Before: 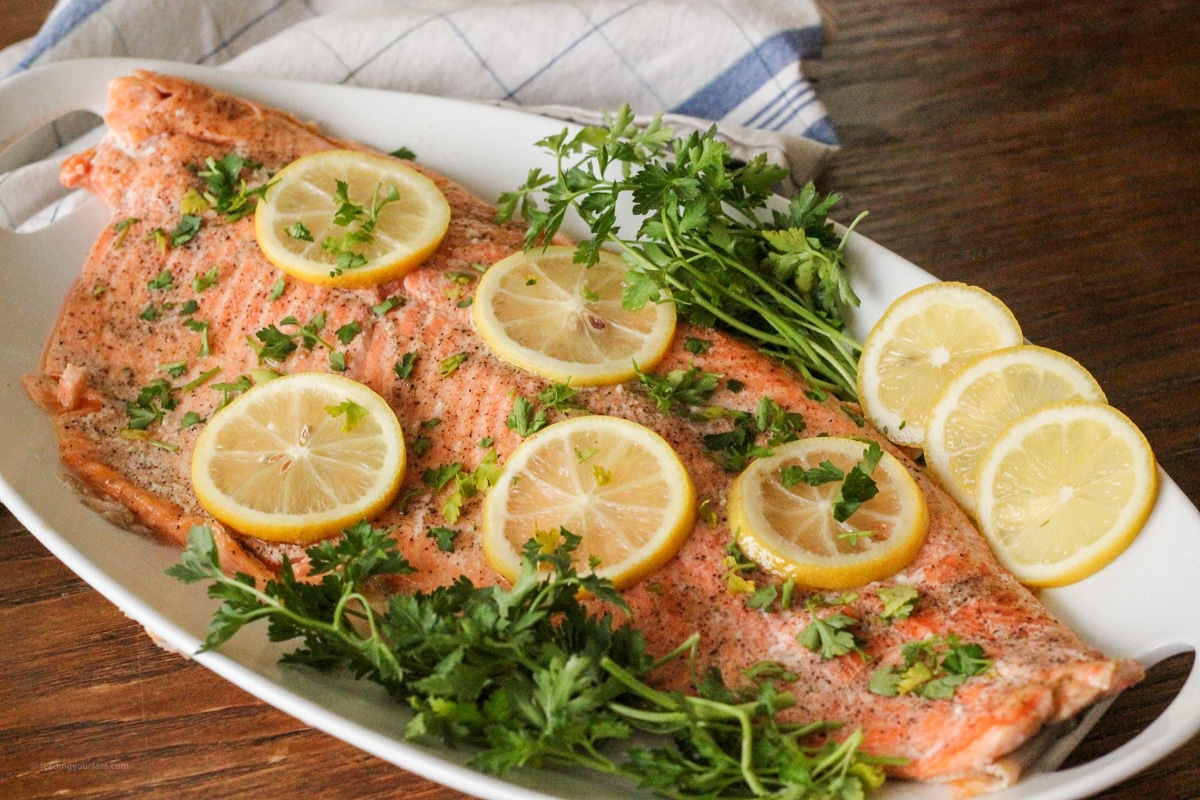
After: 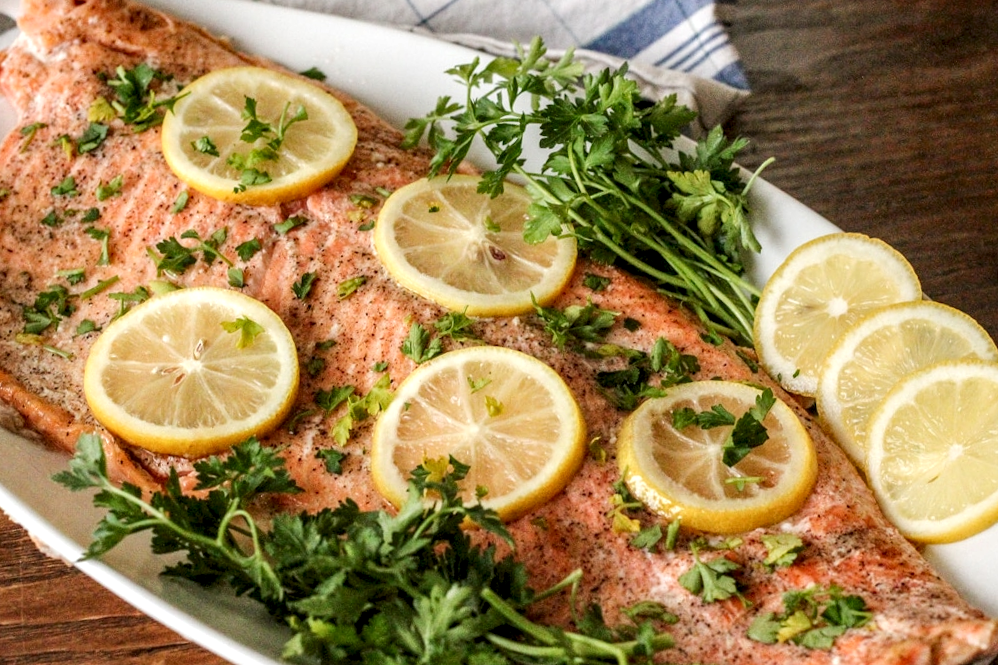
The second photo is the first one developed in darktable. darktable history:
local contrast: detail 150%
crop and rotate: angle -3.27°, left 5.211%, top 5.211%, right 4.607%, bottom 4.607%
